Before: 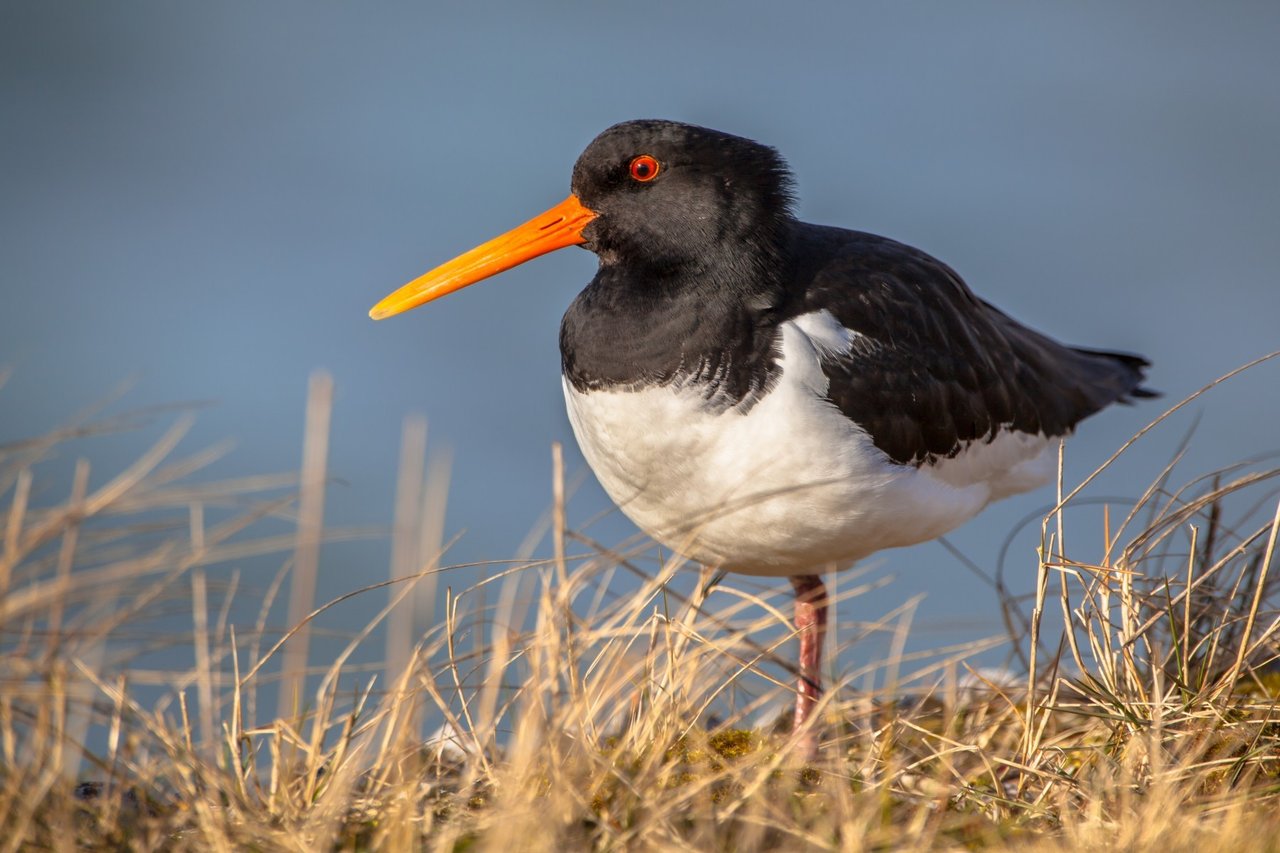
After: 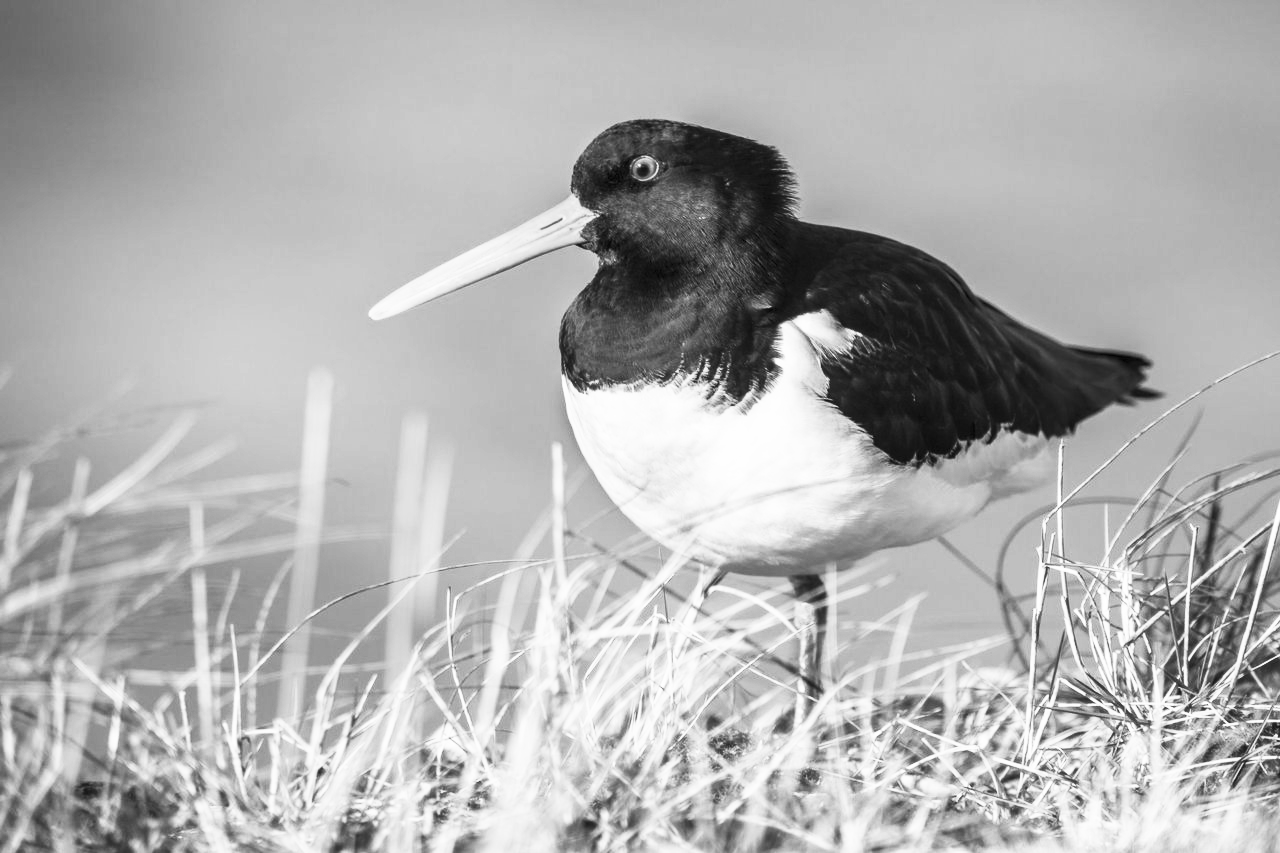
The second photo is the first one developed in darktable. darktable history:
contrast brightness saturation: contrast 0.53, brightness 0.47, saturation -1
white balance: red 1.08, blue 0.791
velvia: on, module defaults
